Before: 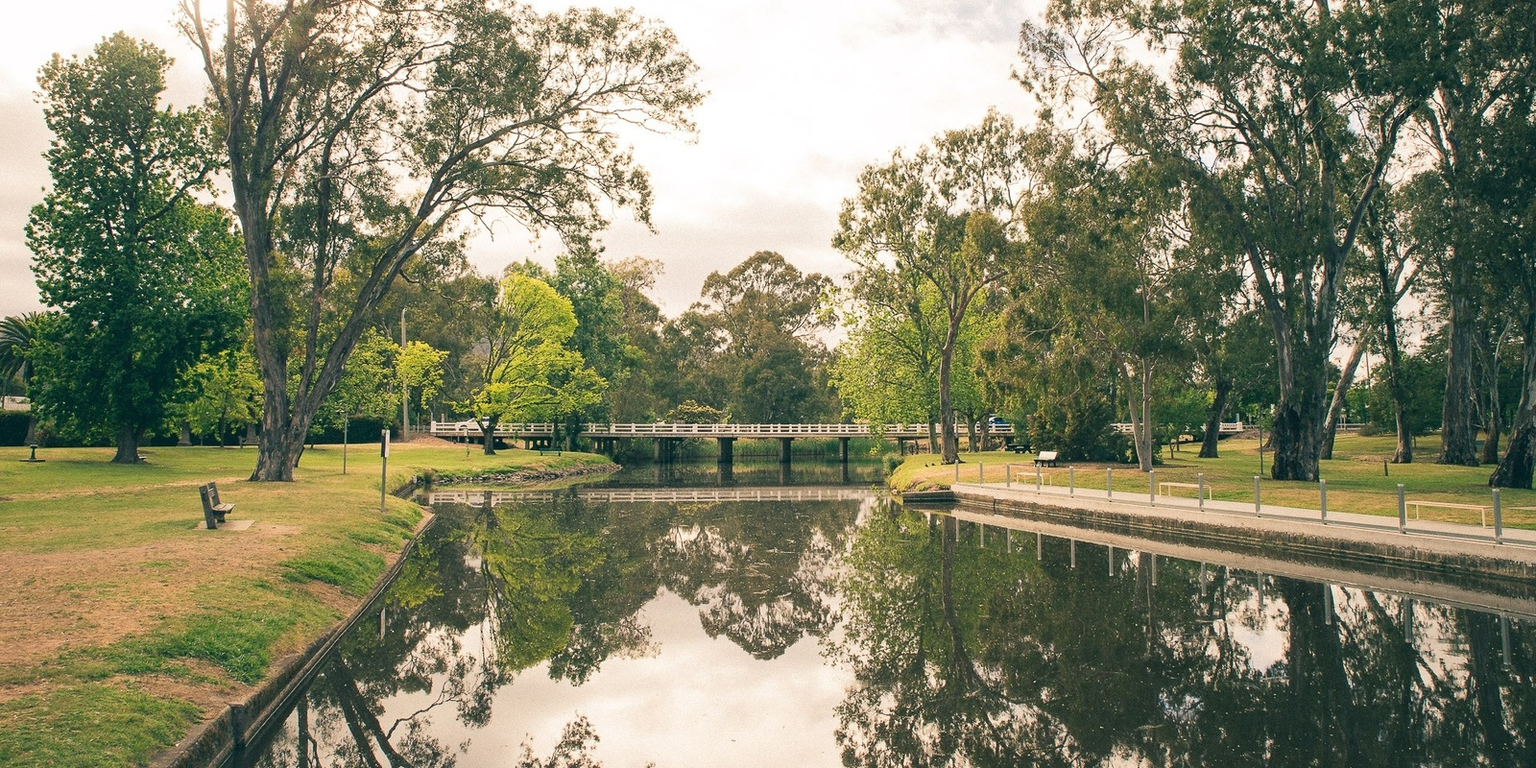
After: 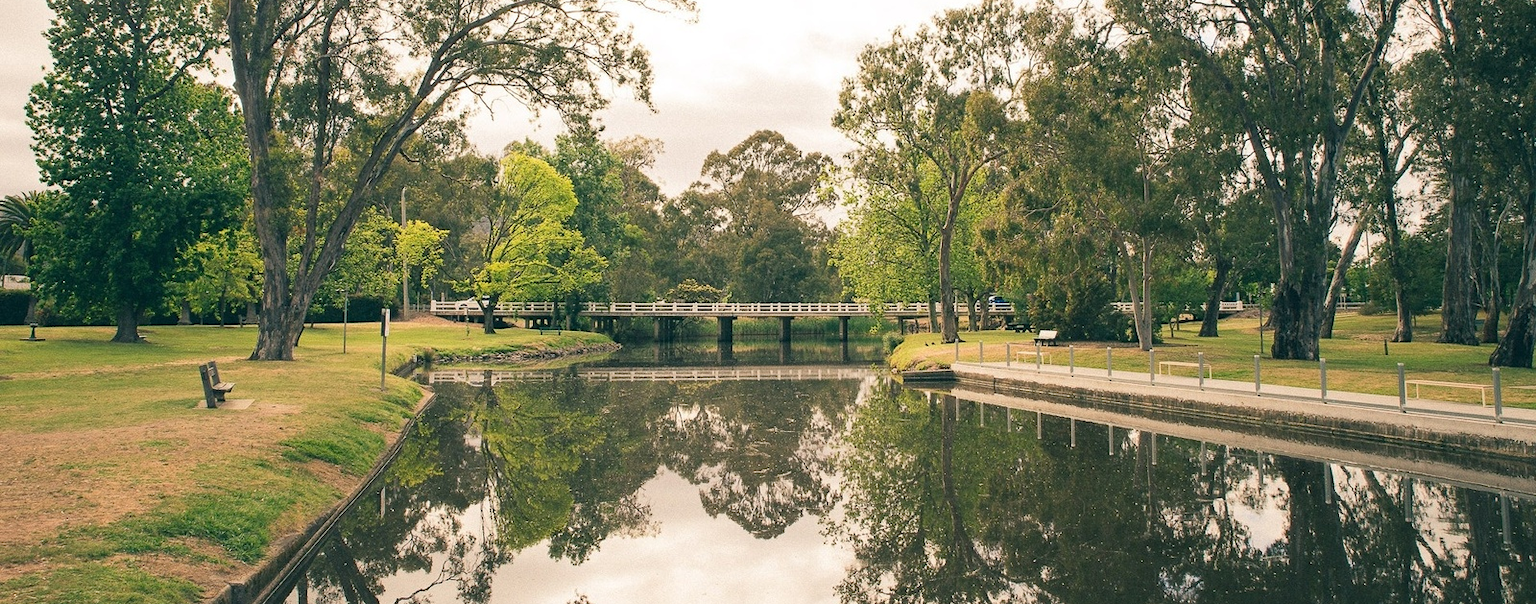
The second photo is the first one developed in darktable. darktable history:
crop and rotate: top 15.841%, bottom 5.385%
